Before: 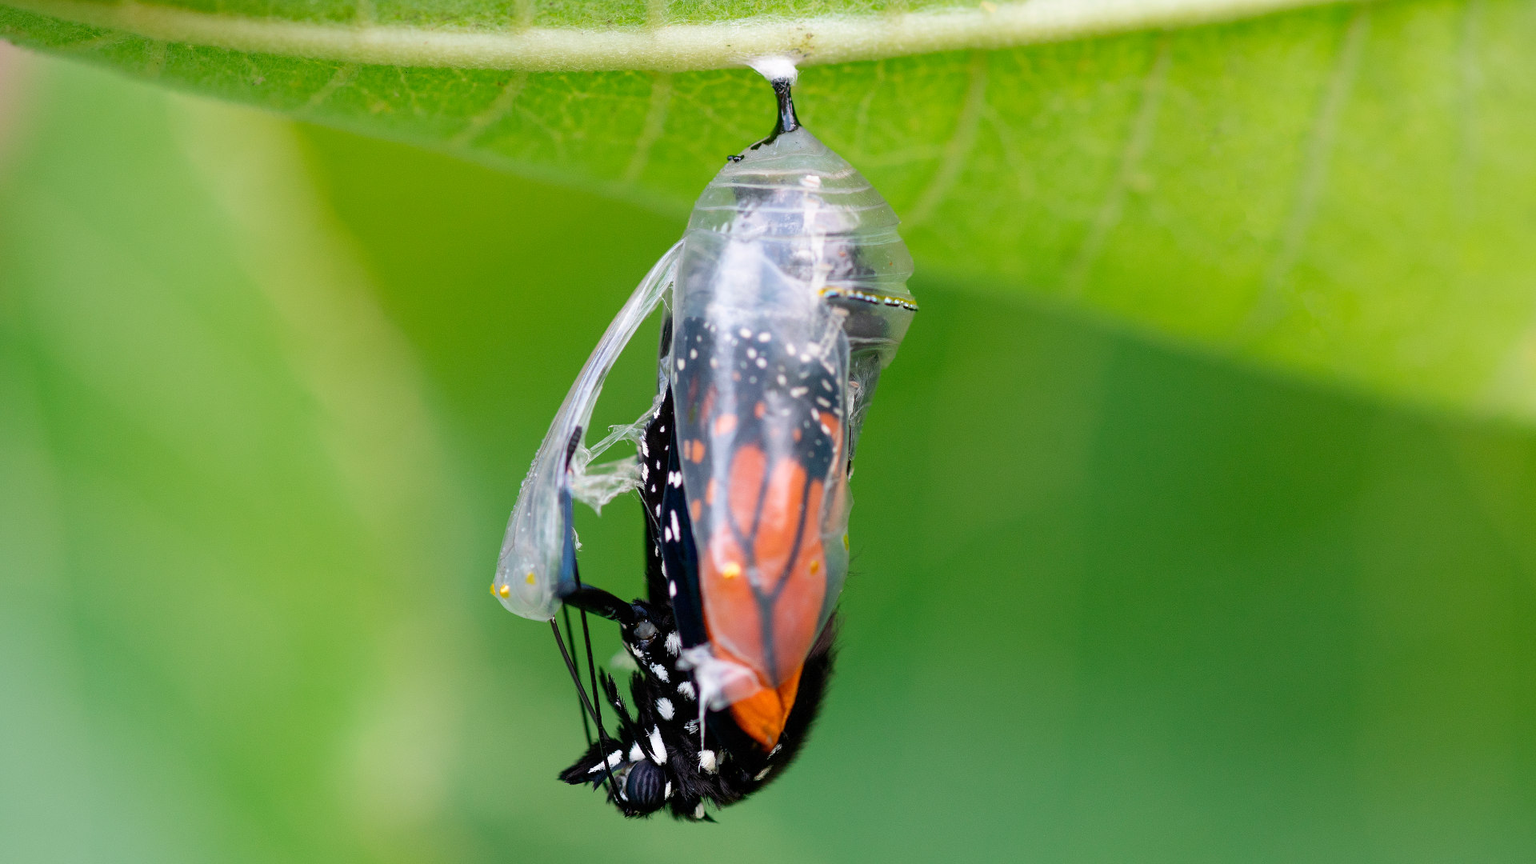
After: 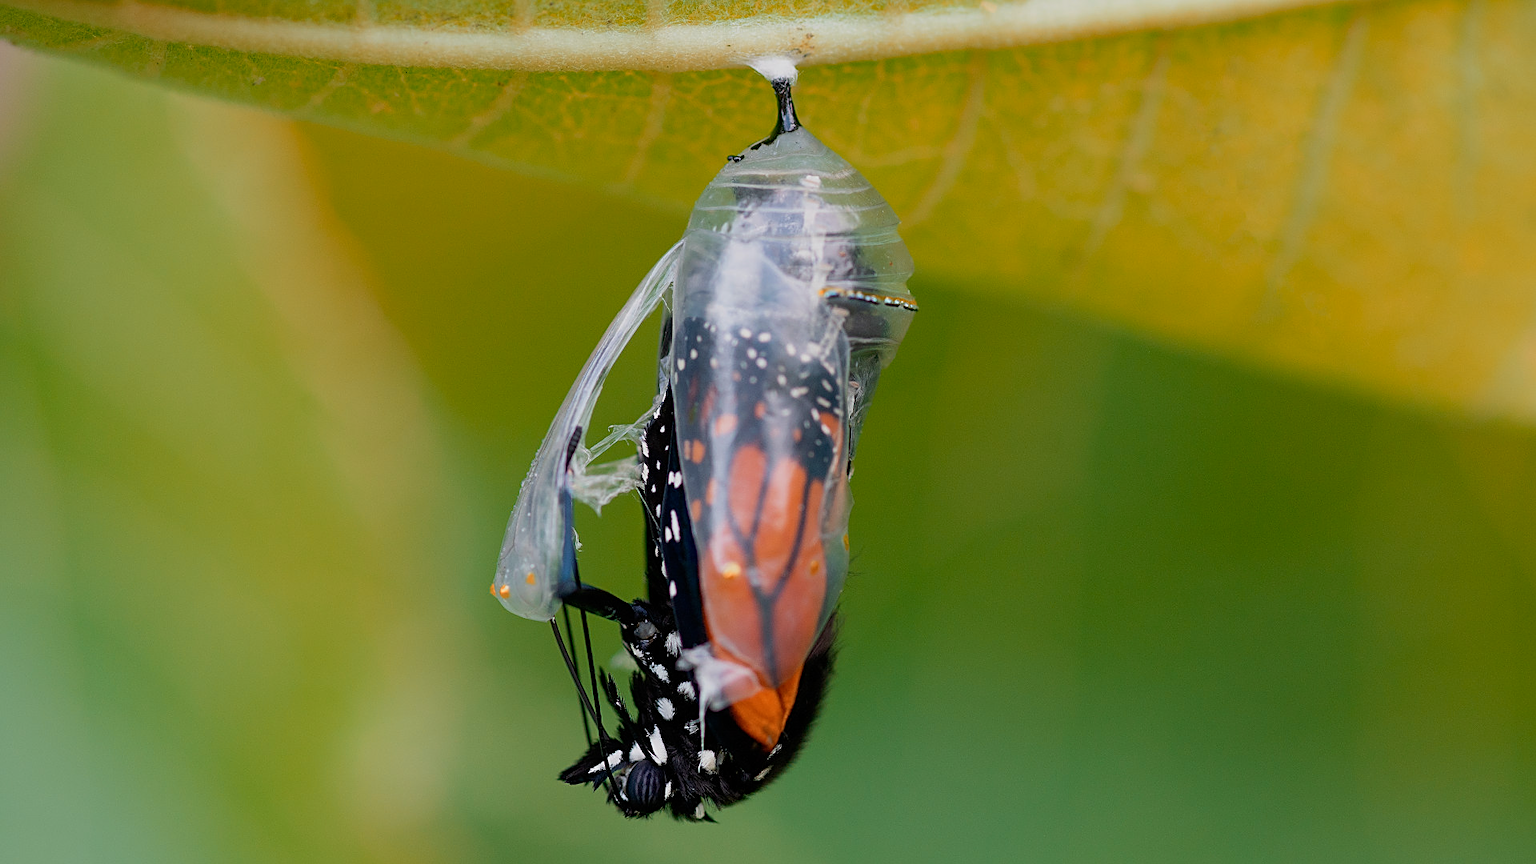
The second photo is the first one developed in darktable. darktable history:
sharpen: on, module defaults
color zones: curves: ch2 [(0, 0.5) (0.143, 0.5) (0.286, 0.416) (0.429, 0.5) (0.571, 0.5) (0.714, 0.5) (0.857, 0.5) (1, 0.5)], mix 33.37%
exposure: exposure -0.493 EV, compensate highlight preservation false
